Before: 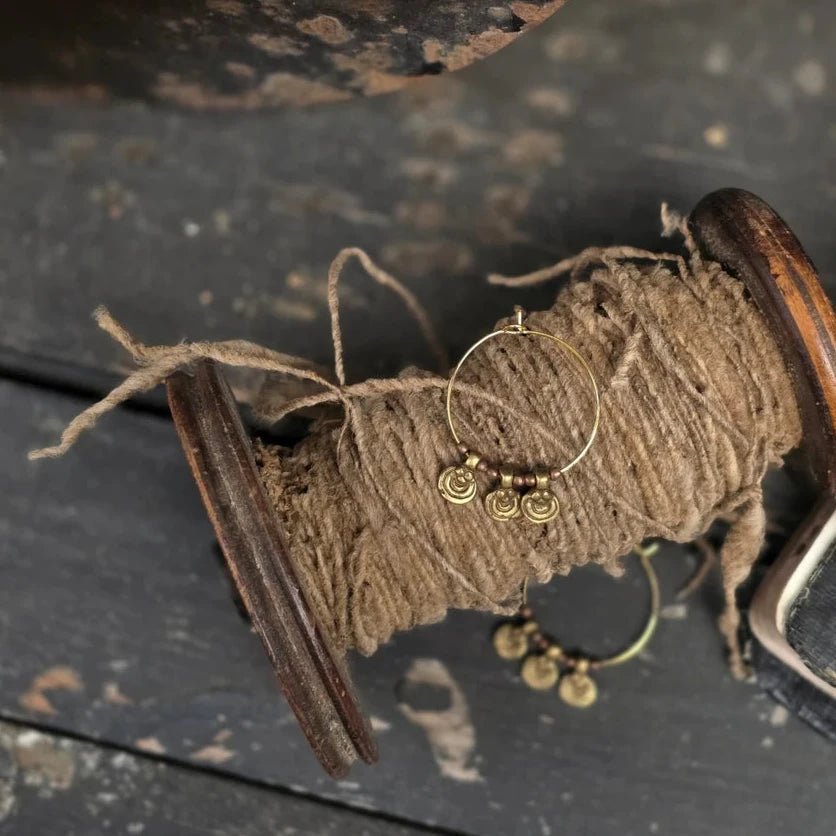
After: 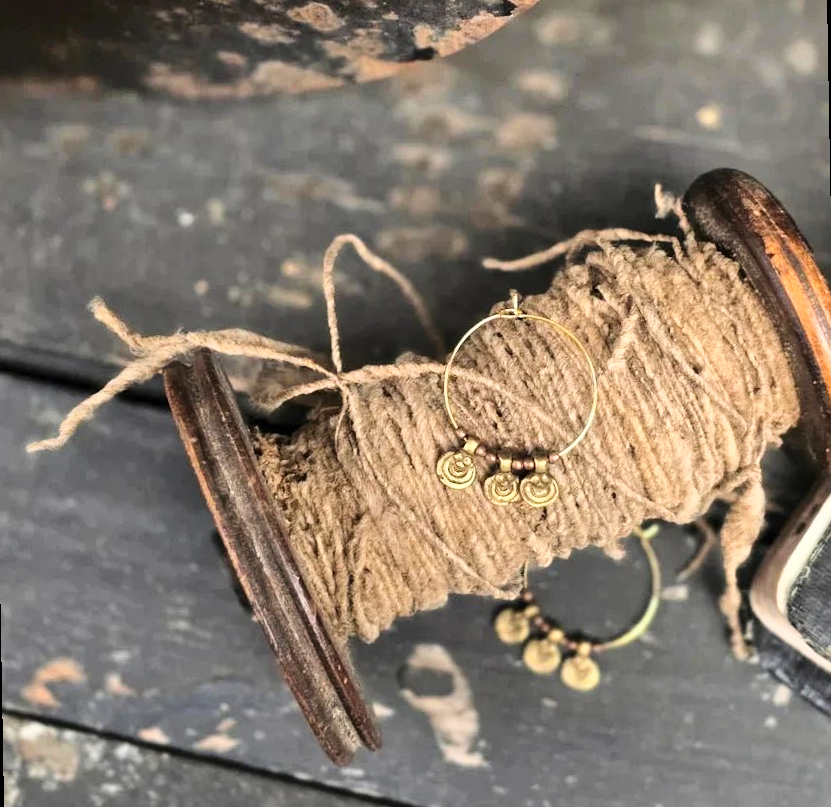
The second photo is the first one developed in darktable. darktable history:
base curve: curves: ch0 [(0, 0) (0.018, 0.026) (0.143, 0.37) (0.33, 0.731) (0.458, 0.853) (0.735, 0.965) (0.905, 0.986) (1, 1)]
rotate and perspective: rotation -1°, crop left 0.011, crop right 0.989, crop top 0.025, crop bottom 0.975
